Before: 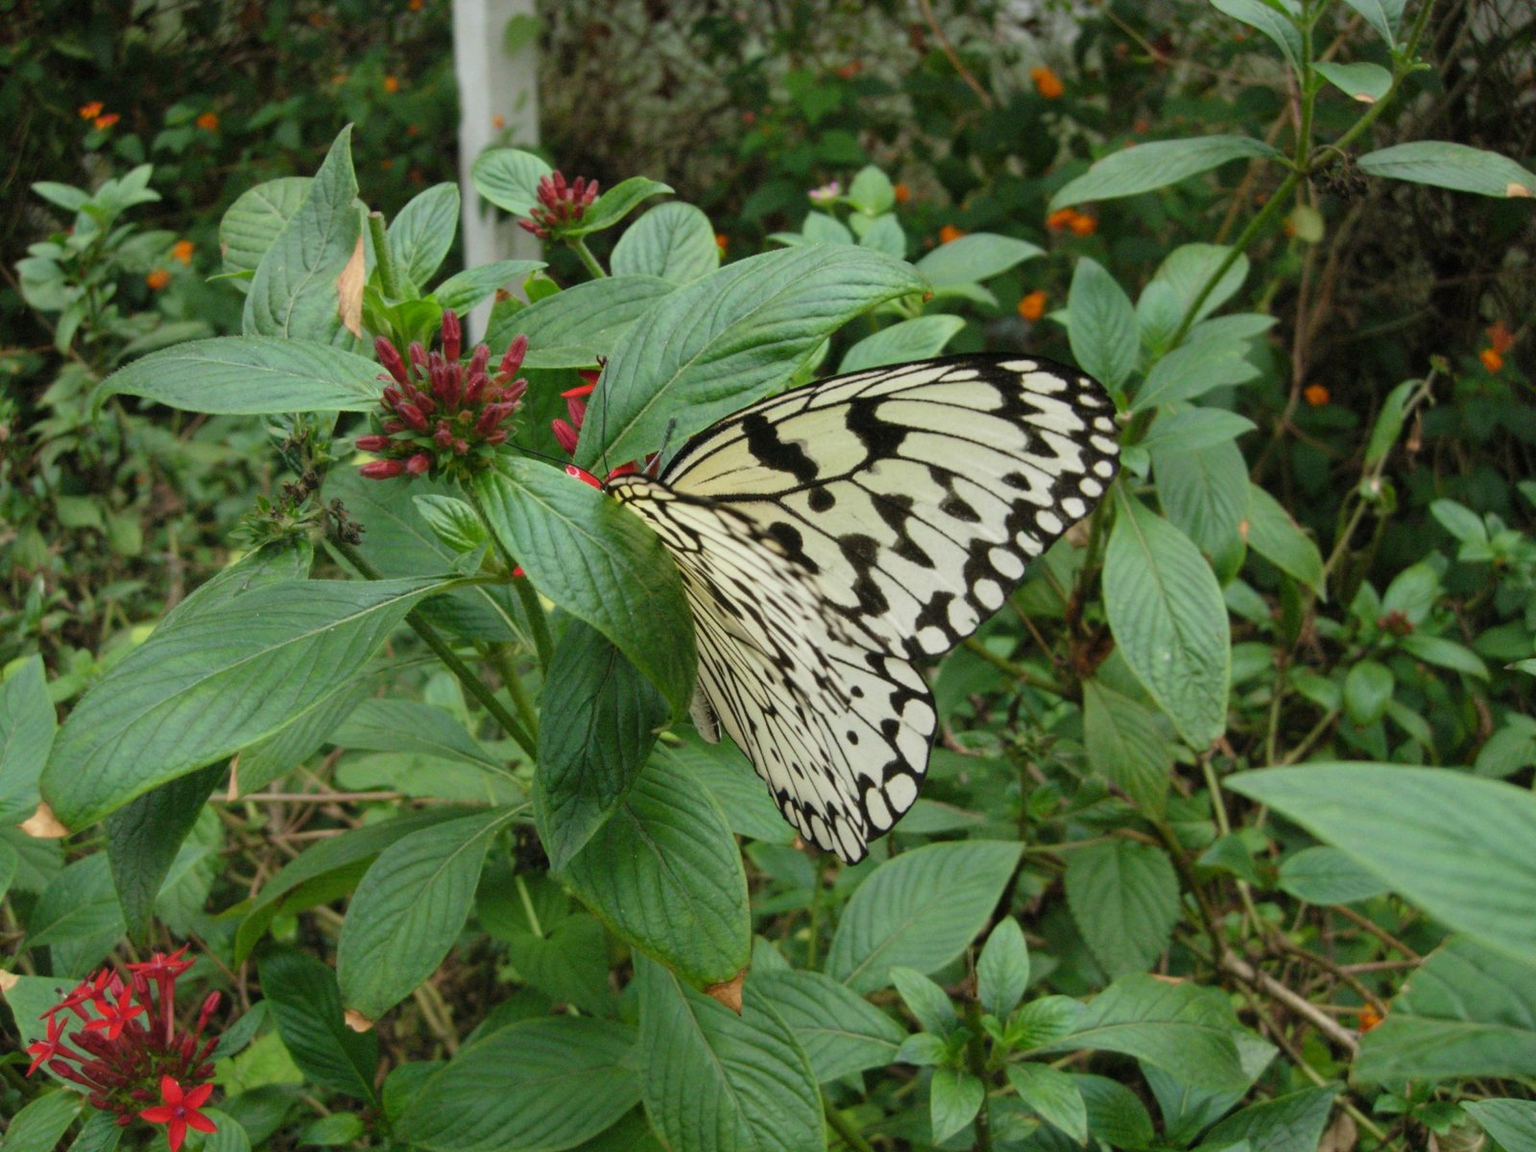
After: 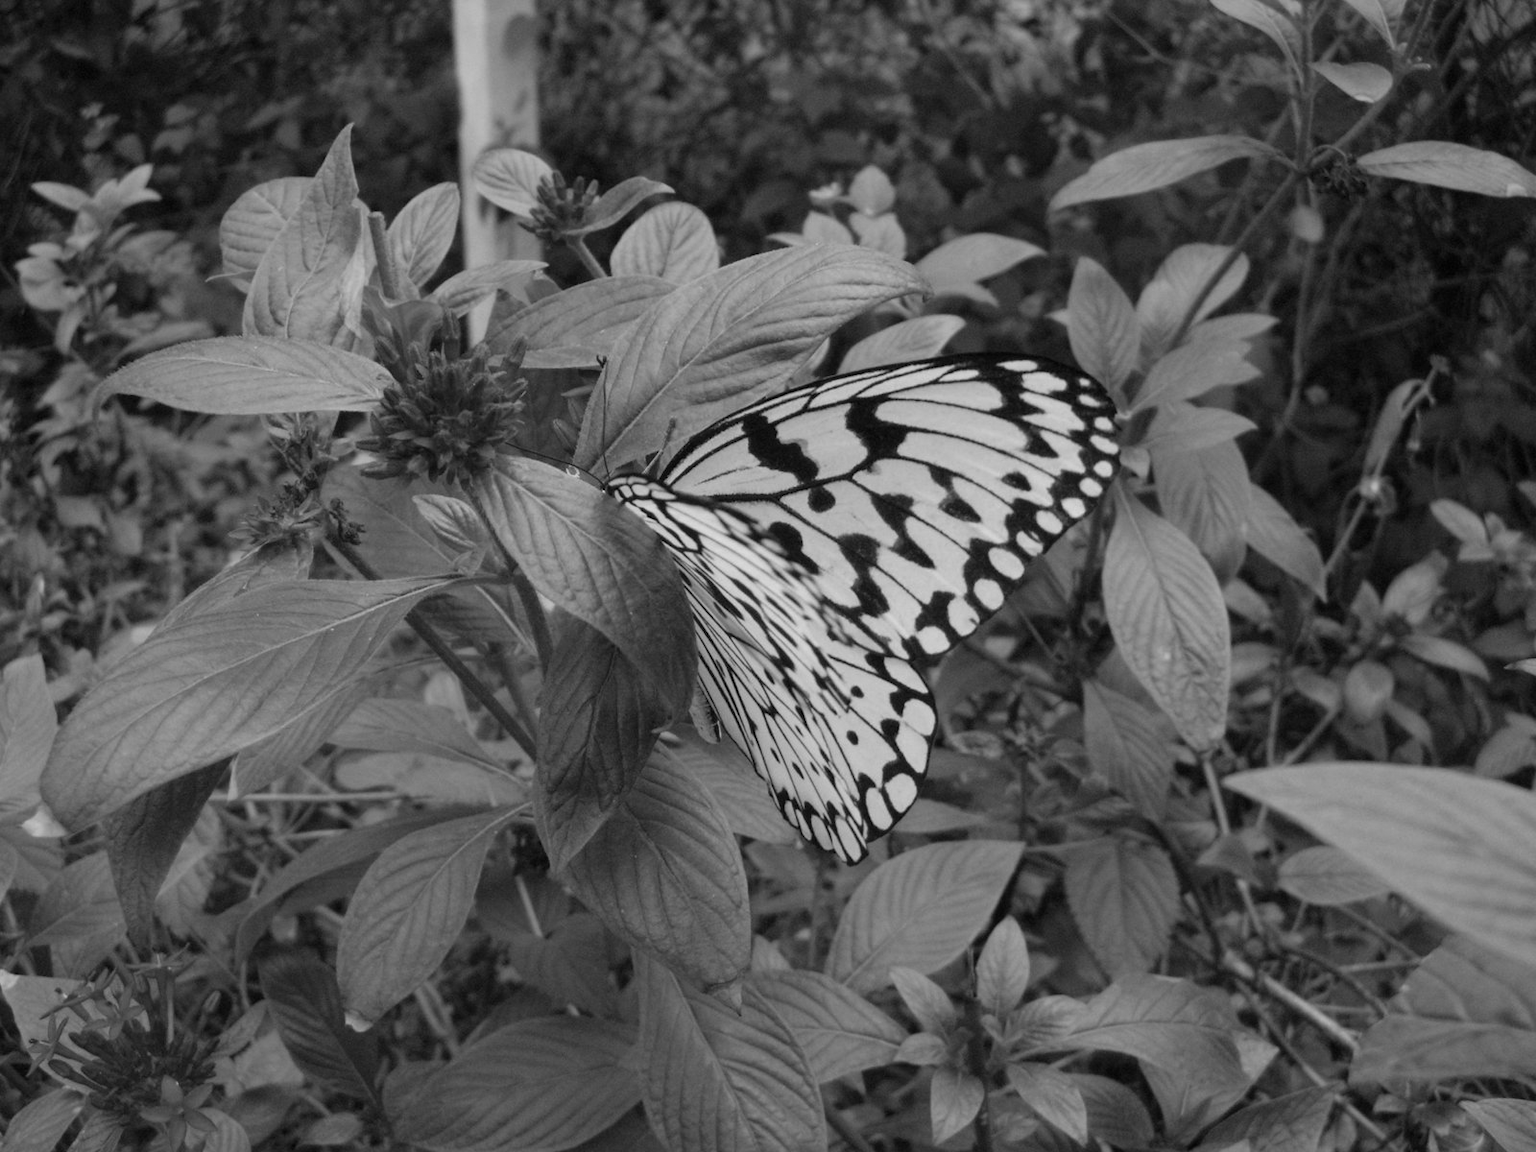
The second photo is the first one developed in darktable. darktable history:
color calibration: output gray [0.18, 0.41, 0.41, 0], gray › normalize channels true, illuminant as shot in camera, x 0.358, y 0.373, temperature 4628.91 K, gamut compression 0.023
